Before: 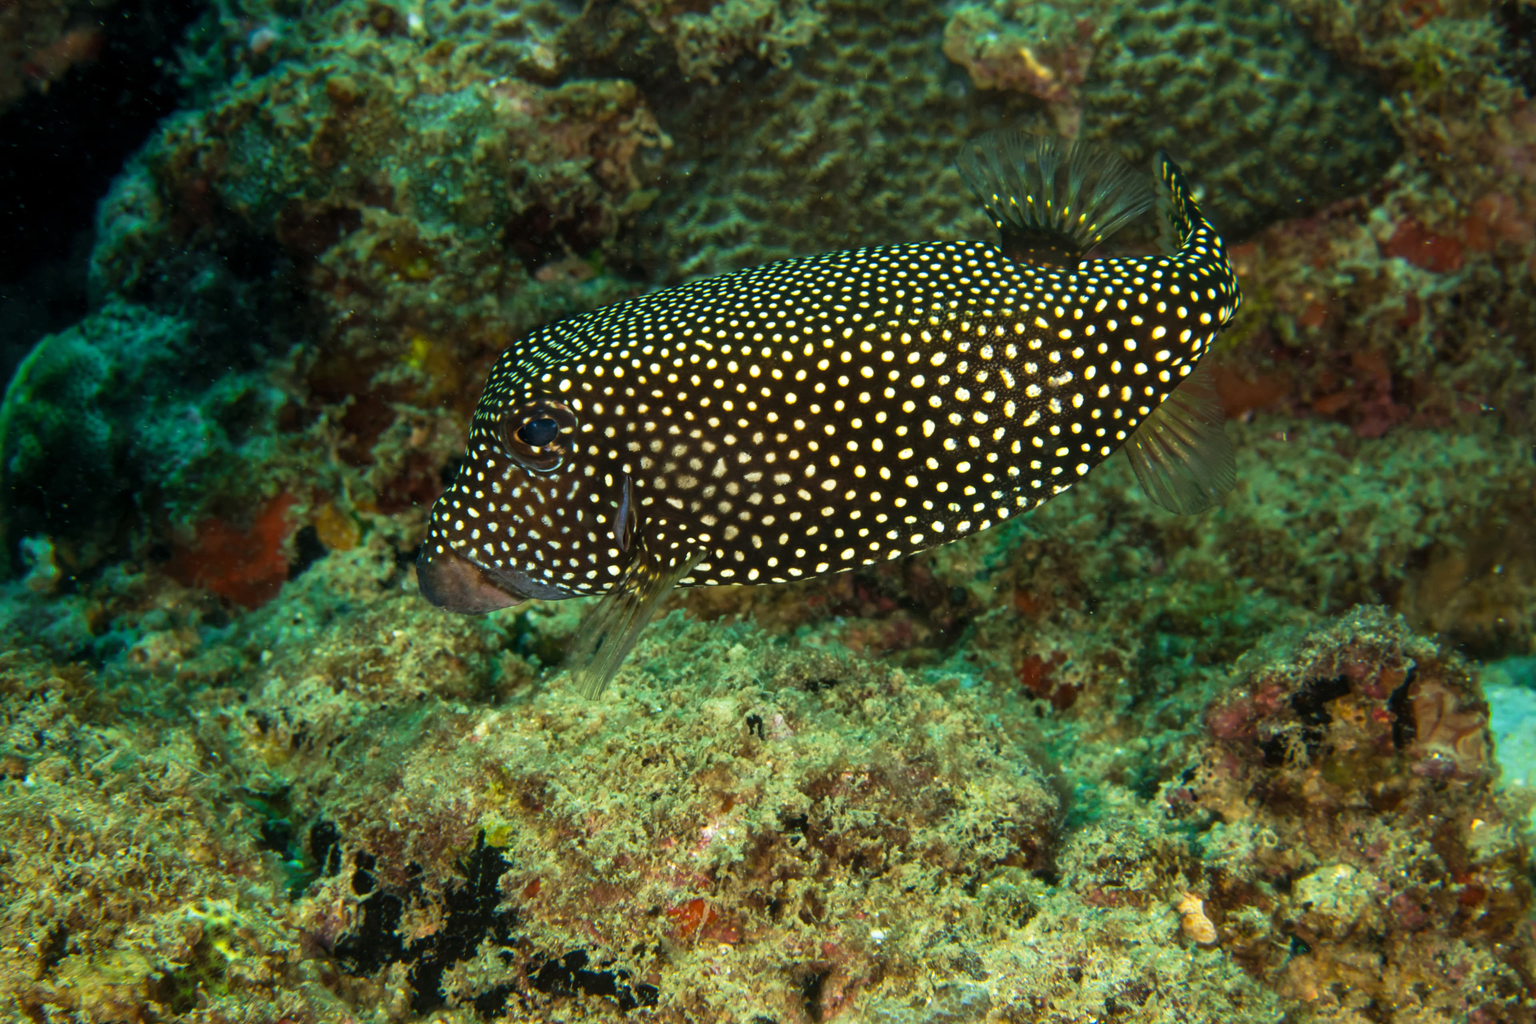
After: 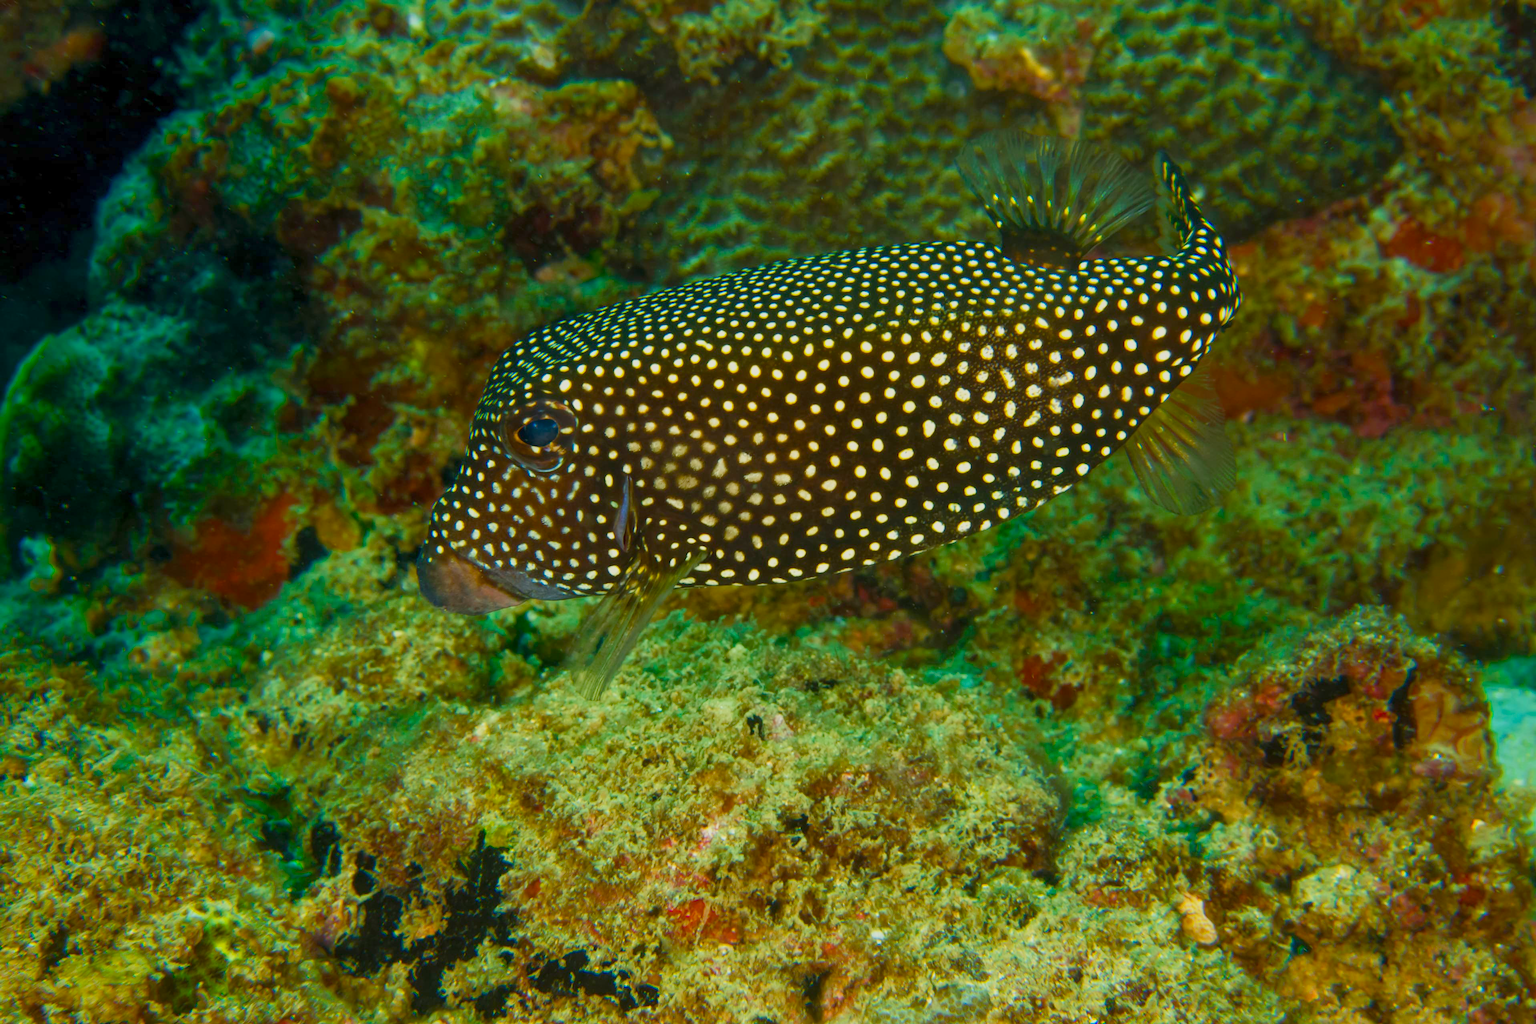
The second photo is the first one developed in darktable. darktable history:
color balance rgb: highlights gain › luminance 5.832%, highlights gain › chroma 2.623%, highlights gain › hue 89.32°, linear chroma grading › global chroma 6.008%, perceptual saturation grading › global saturation 27.126%, perceptual saturation grading › highlights -27.752%, perceptual saturation grading › mid-tones 15.568%, perceptual saturation grading › shadows 32.982%, contrast -20.57%
